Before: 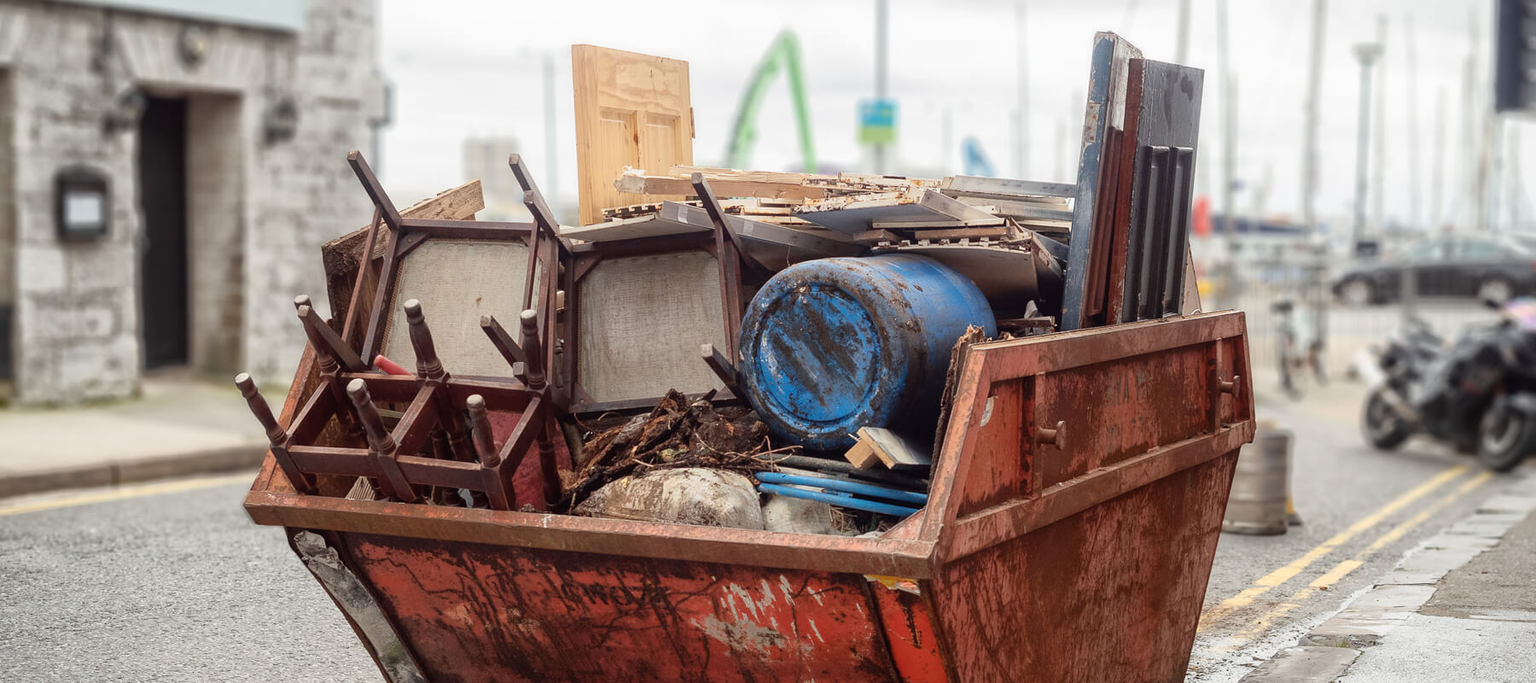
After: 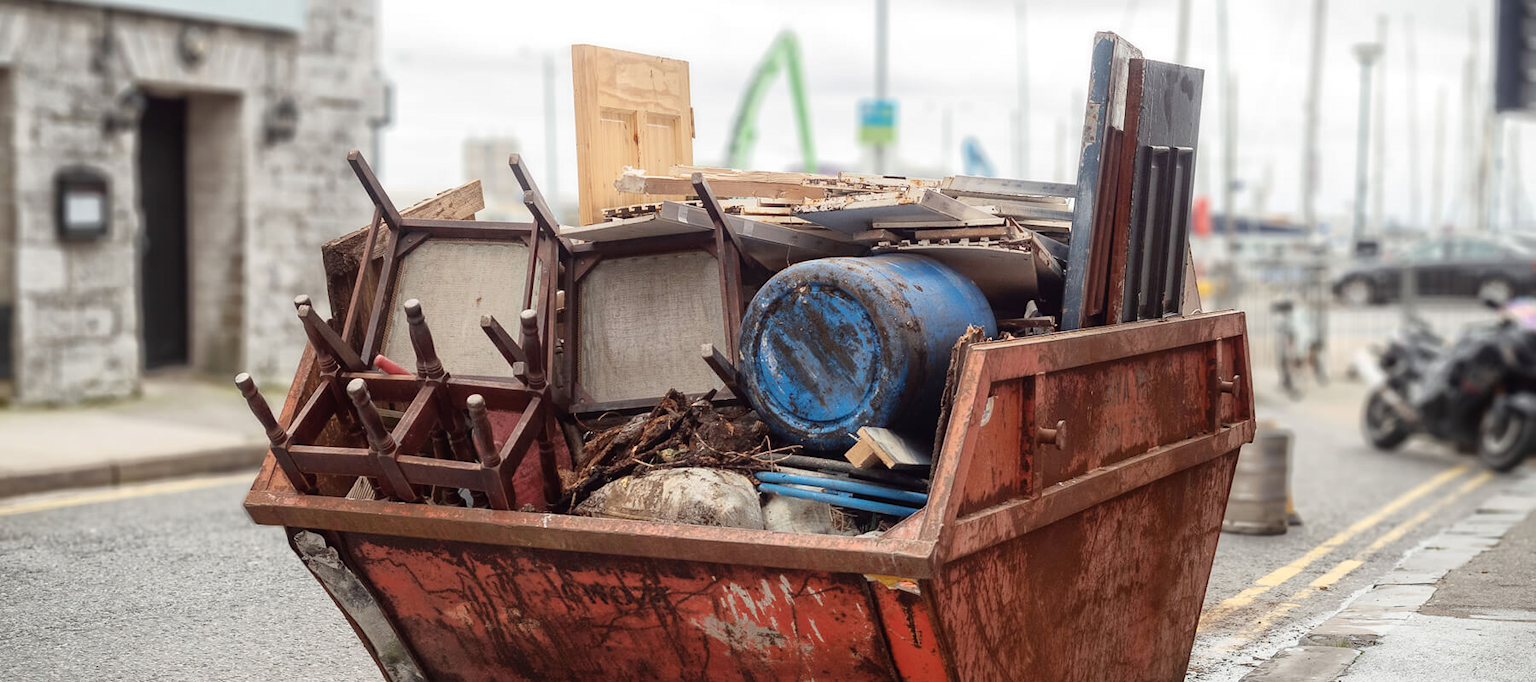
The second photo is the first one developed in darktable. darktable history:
shadows and highlights: shadows 13.58, white point adjustment 1.25, highlights -2.25, soften with gaussian
contrast brightness saturation: saturation -0.046
